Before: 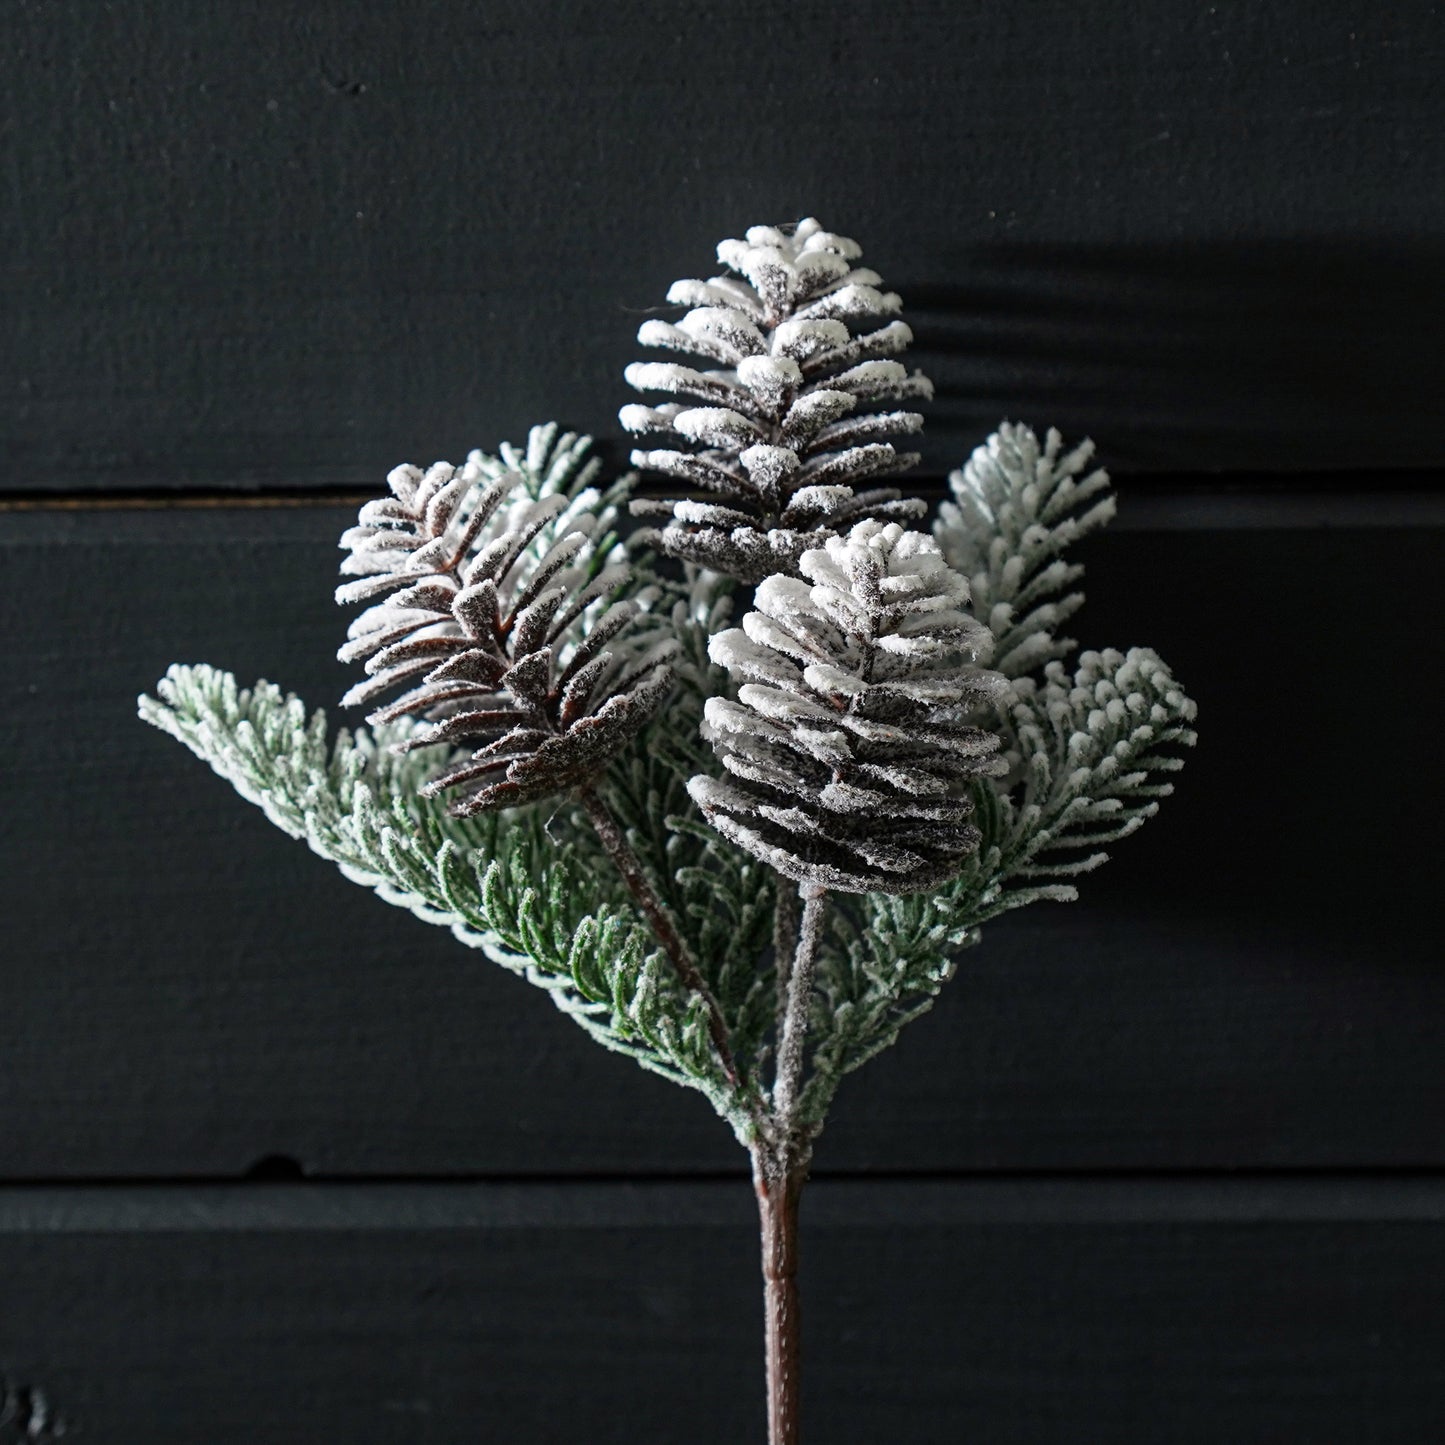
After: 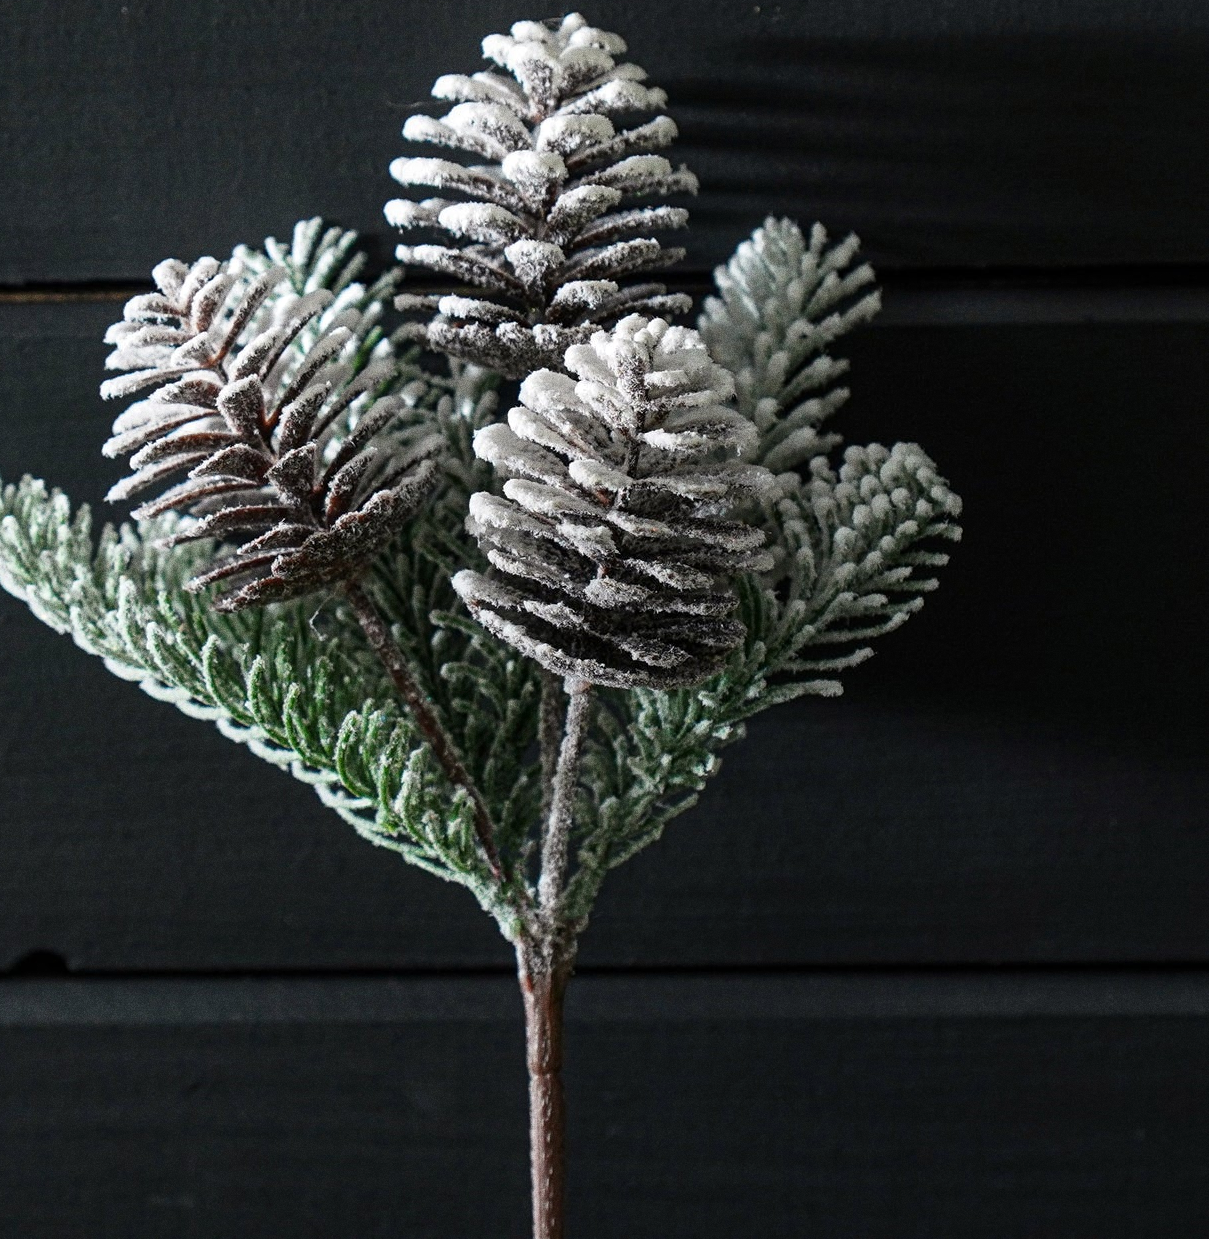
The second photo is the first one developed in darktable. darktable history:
crop: left 16.315%, top 14.246%
grain: coarseness 0.09 ISO, strength 40%
